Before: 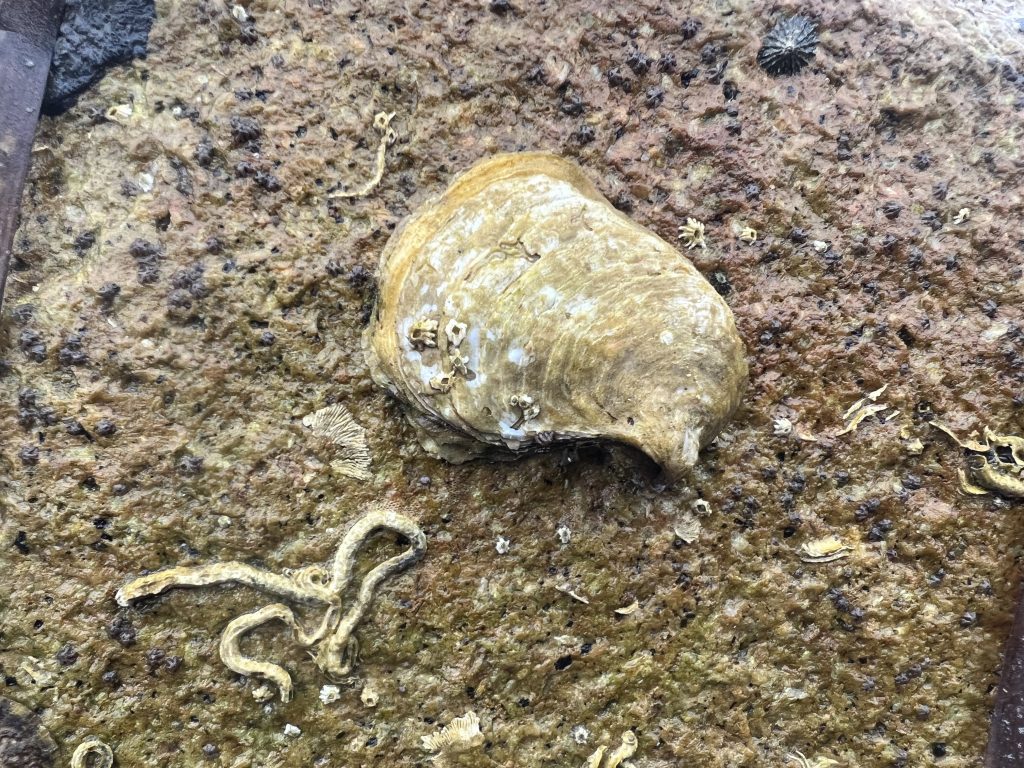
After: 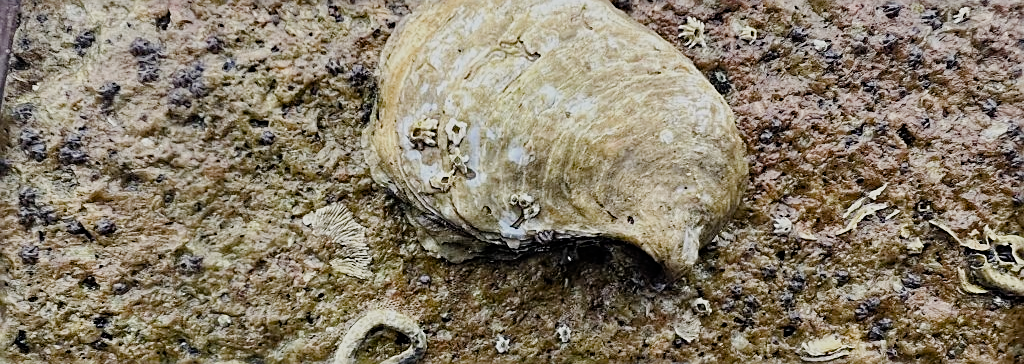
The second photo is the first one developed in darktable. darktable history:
crop and rotate: top 26.27%, bottom 26.254%
color balance rgb: perceptual saturation grading › global saturation 20%, perceptual saturation grading › highlights -49.453%, perceptual saturation grading › shadows 26.19%
haze removal: compatibility mode true, adaptive false
sharpen: amount 0.601
filmic rgb: black relative exposure -7.65 EV, white relative exposure 4.56 EV, threshold 5.94 EV, hardness 3.61, enable highlight reconstruction true
